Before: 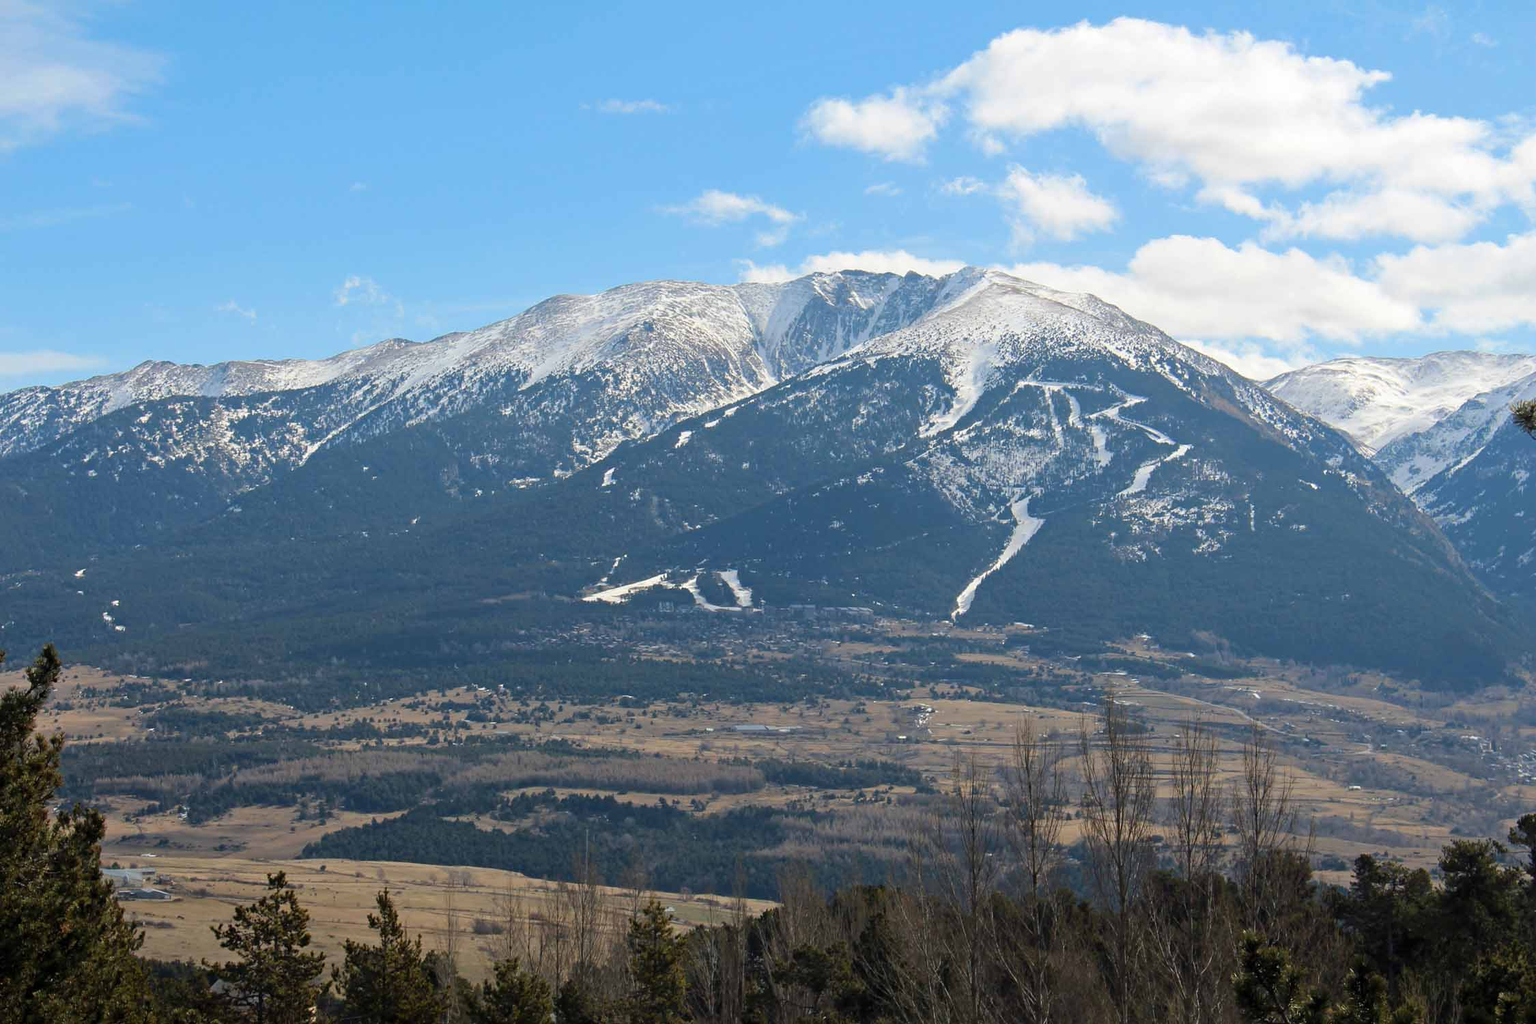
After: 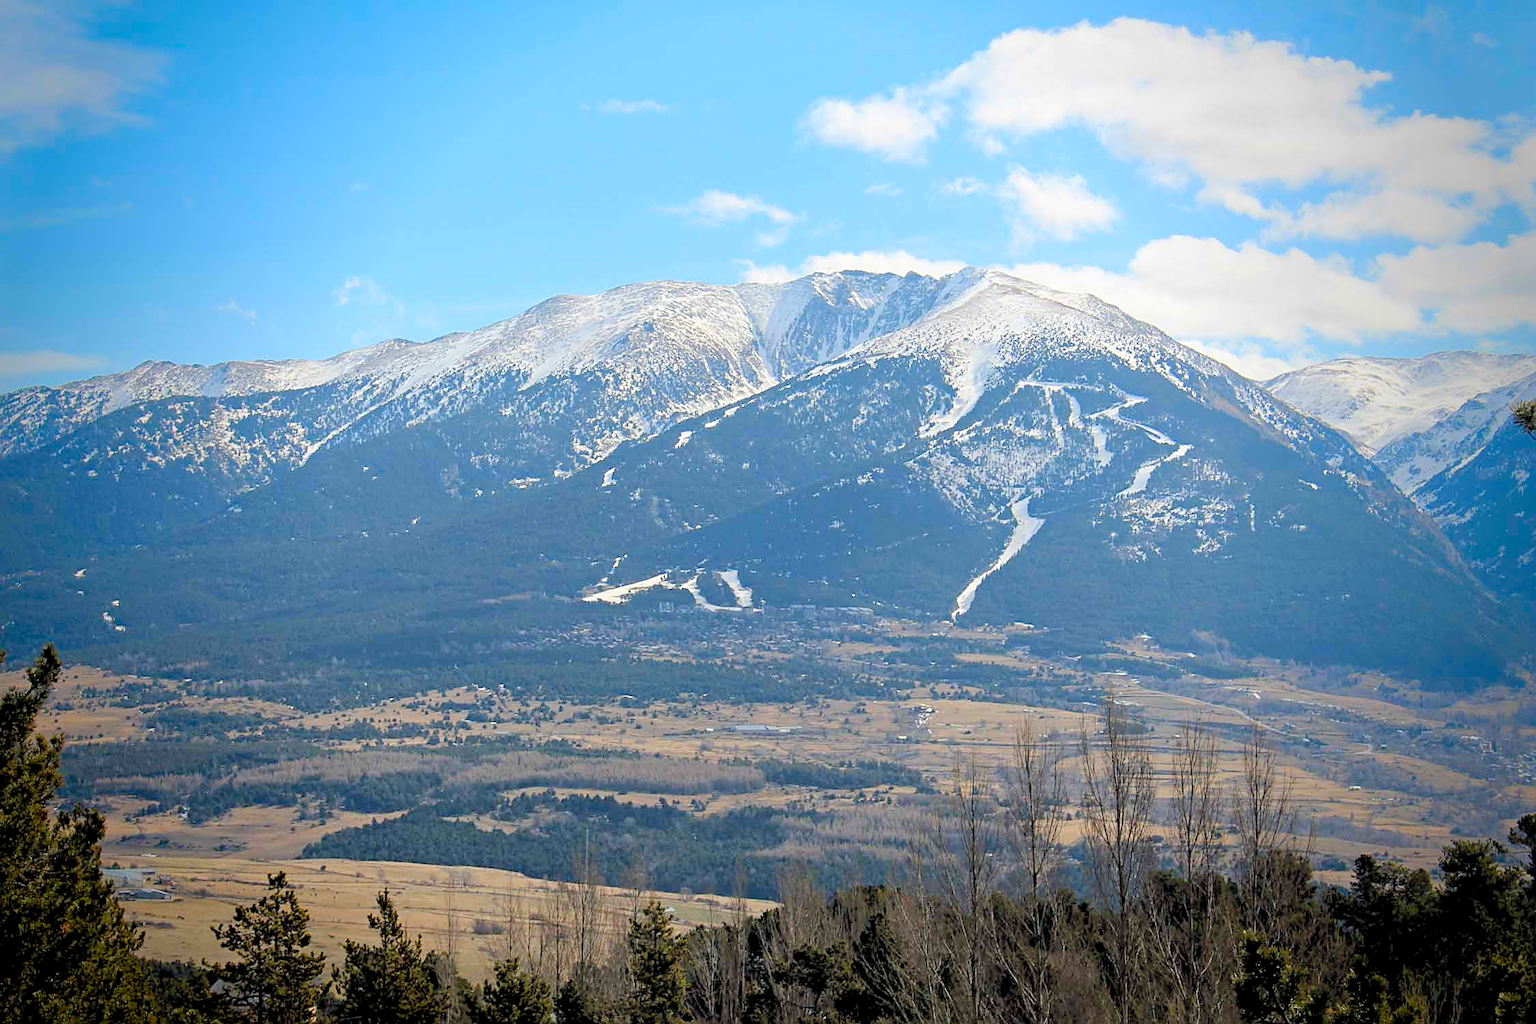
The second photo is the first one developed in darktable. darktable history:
levels: levels [0.093, 0.434, 0.988]
sharpen: on, module defaults
vignetting: fall-off start 64.54%, saturation 0.379, width/height ratio 0.886
